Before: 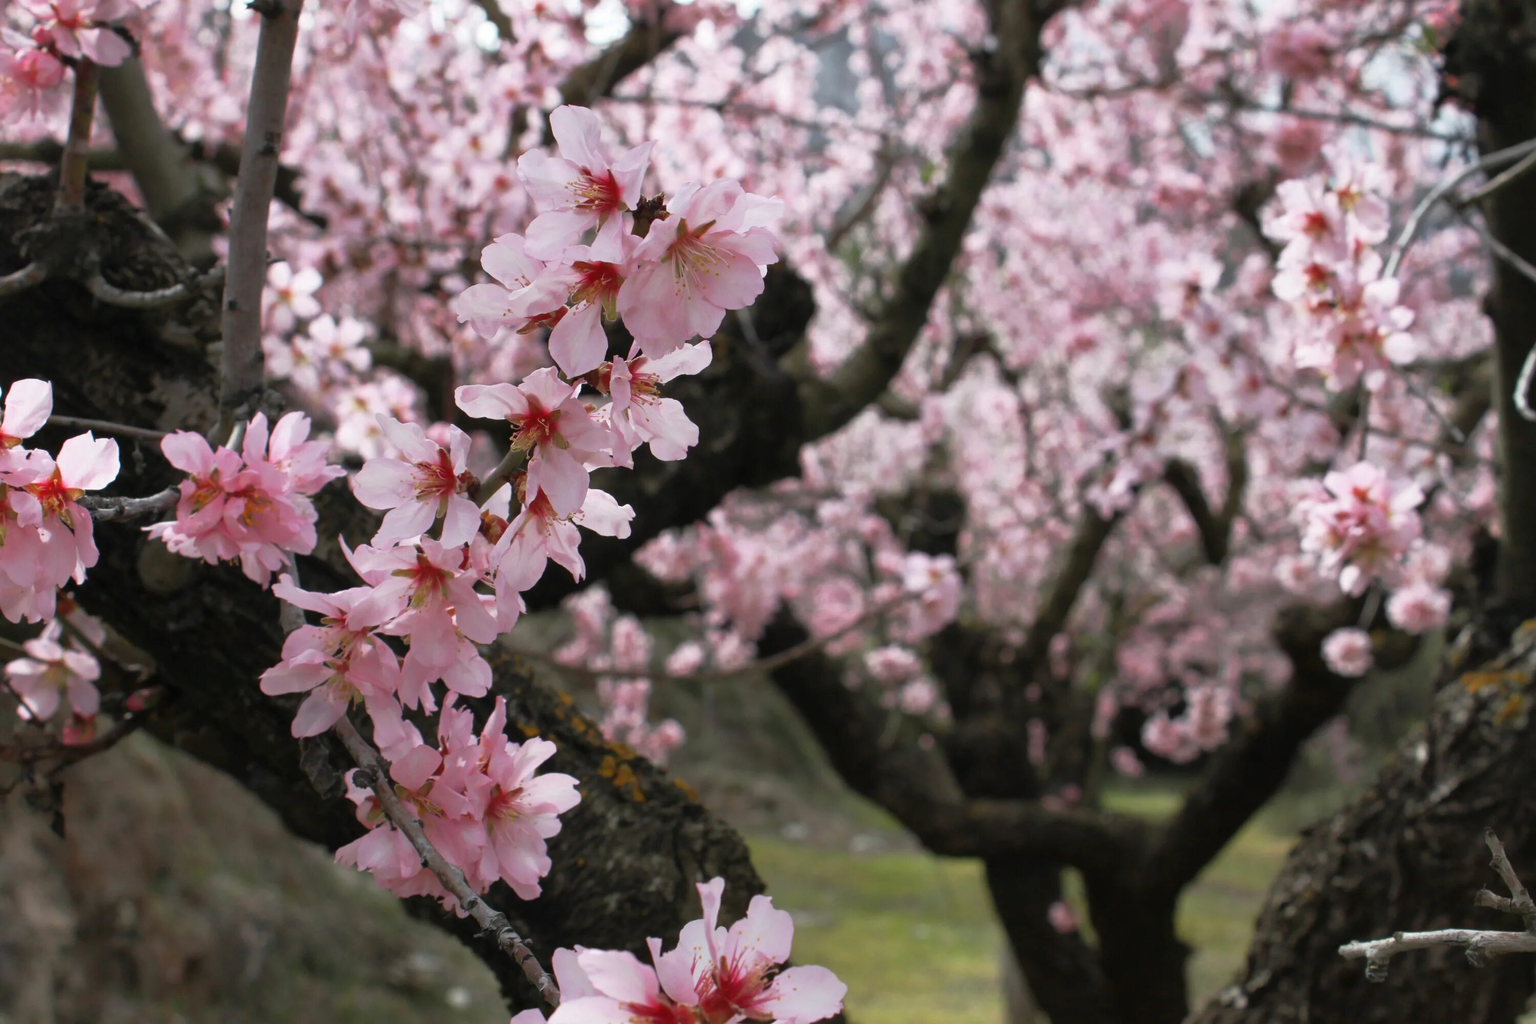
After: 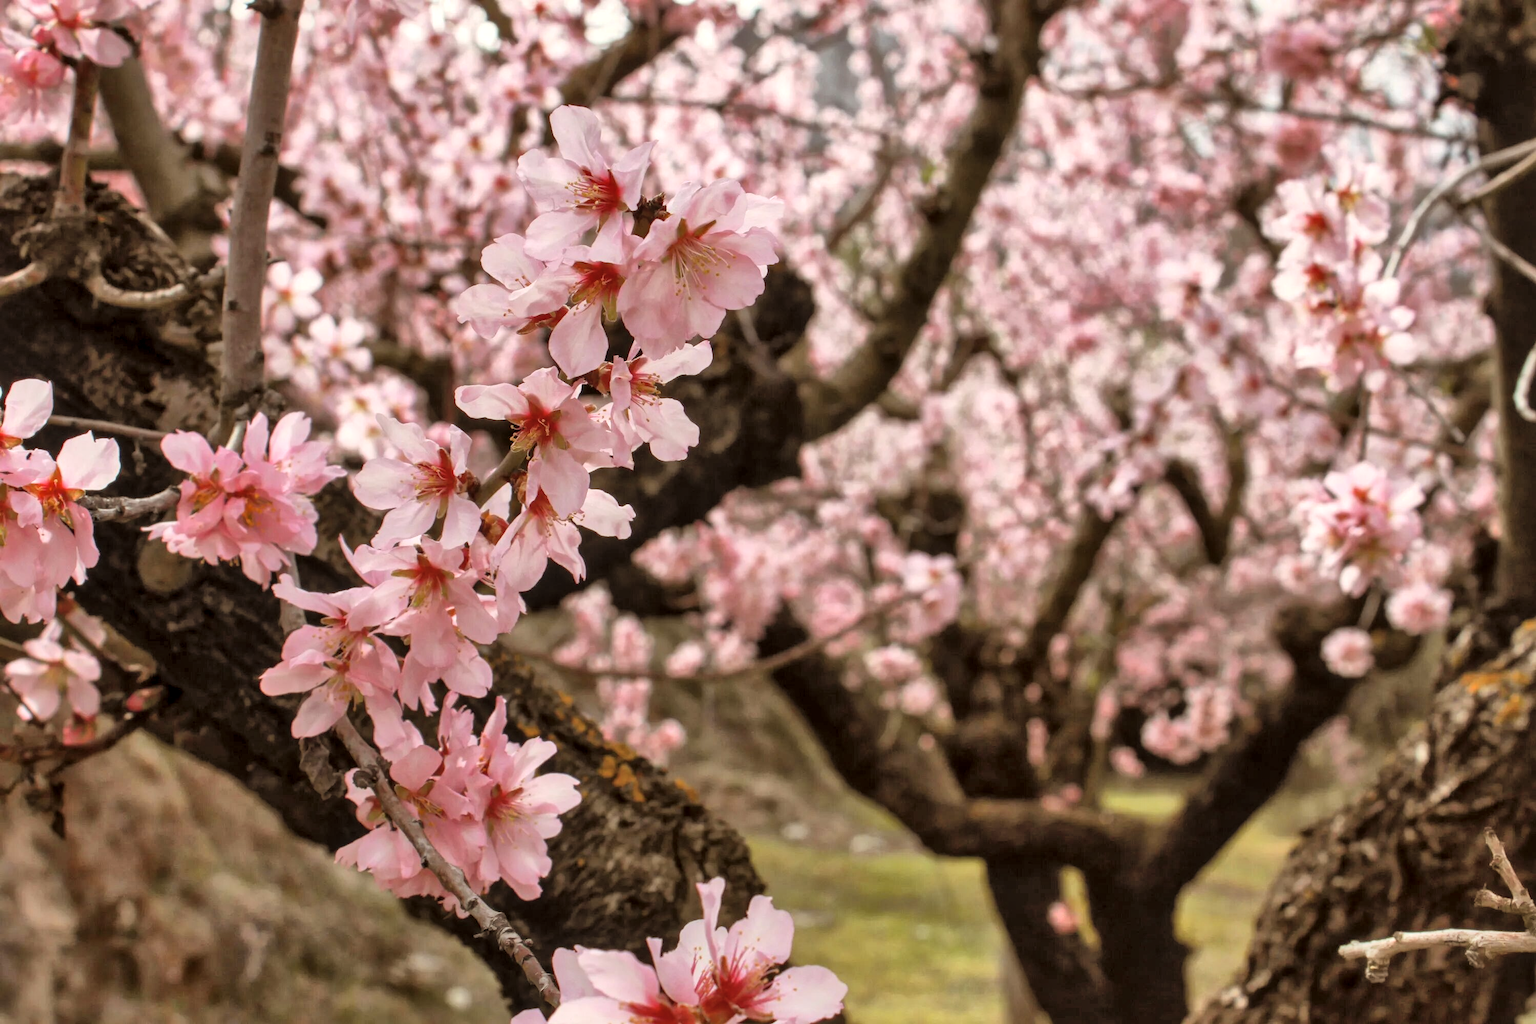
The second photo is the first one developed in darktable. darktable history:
global tonemap: drago (1, 100), detail 1
local contrast: on, module defaults
shadows and highlights: white point adjustment 1, soften with gaussian
color balance rgb: shadows lift › chroma 4.41%, shadows lift › hue 27°, power › chroma 2.5%, power › hue 70°, highlights gain › chroma 1%, highlights gain › hue 27°, saturation formula JzAzBz (2021)
